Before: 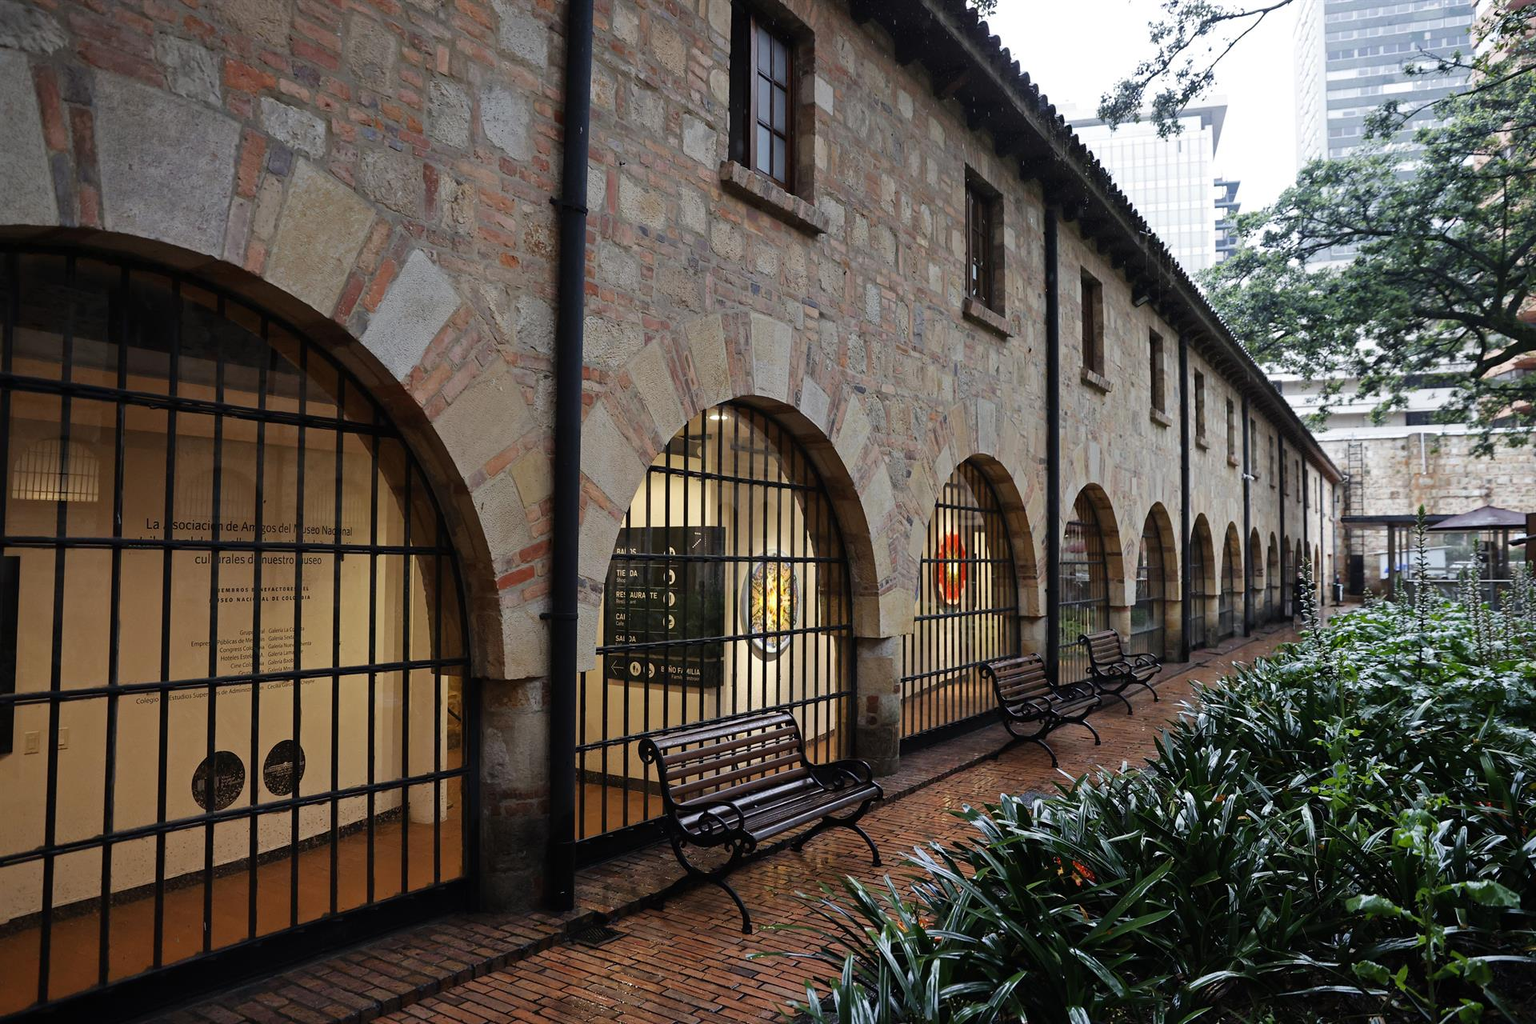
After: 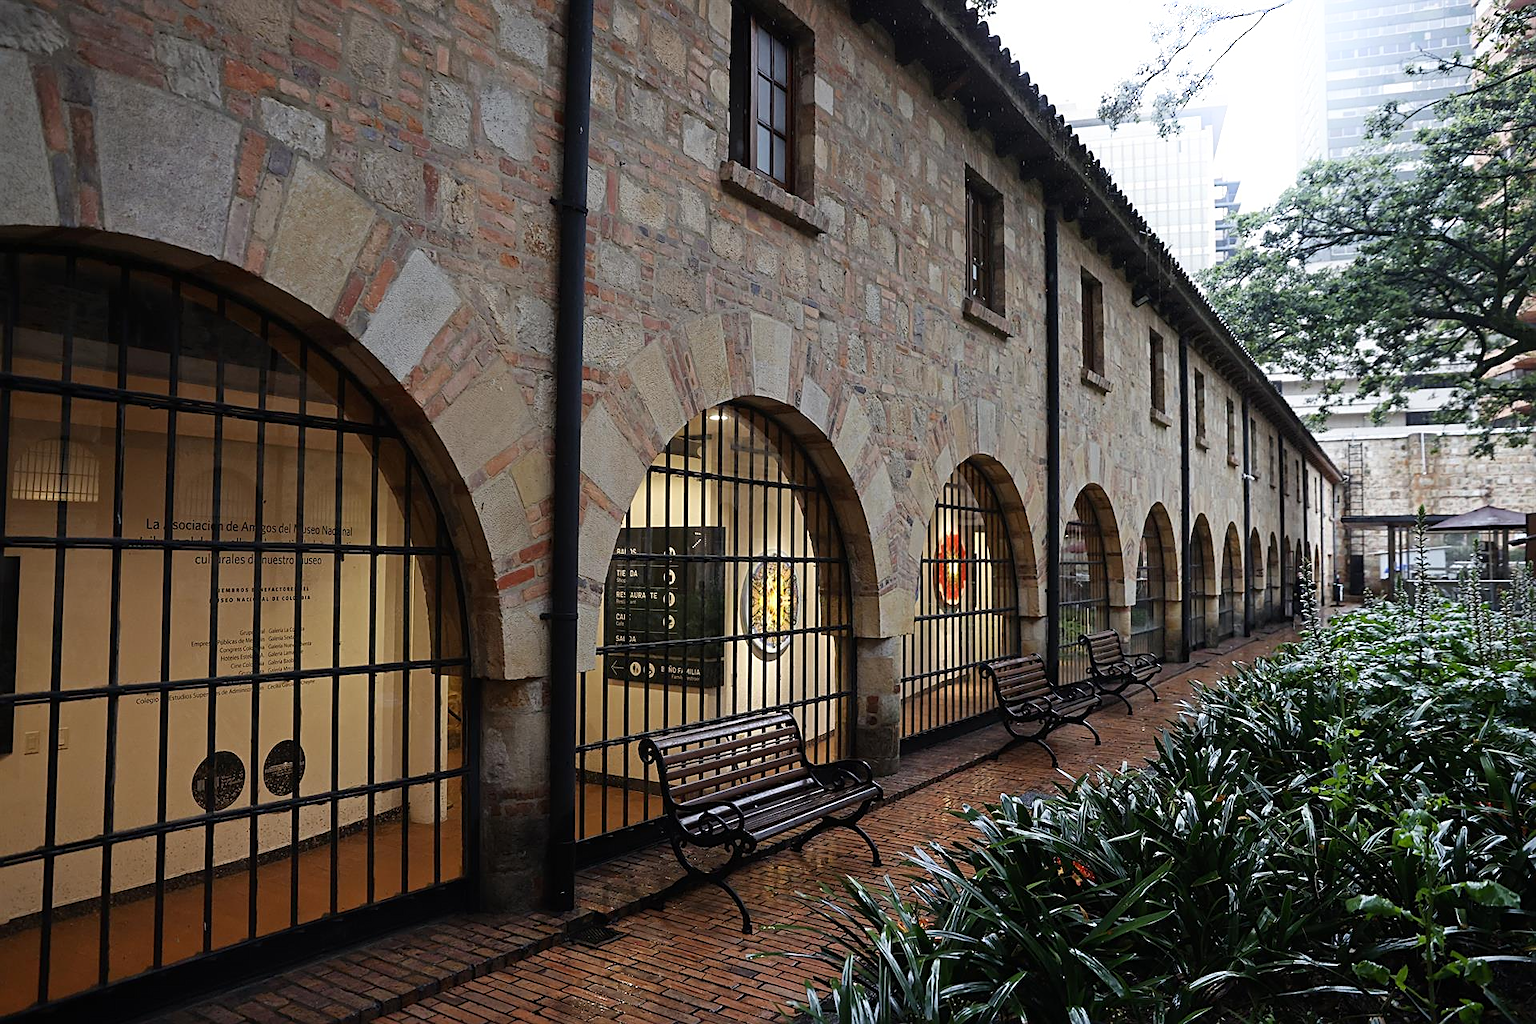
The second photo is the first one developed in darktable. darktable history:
shadows and highlights: shadows -21.42, highlights 99.58, soften with gaussian
sharpen: amount 0.55
